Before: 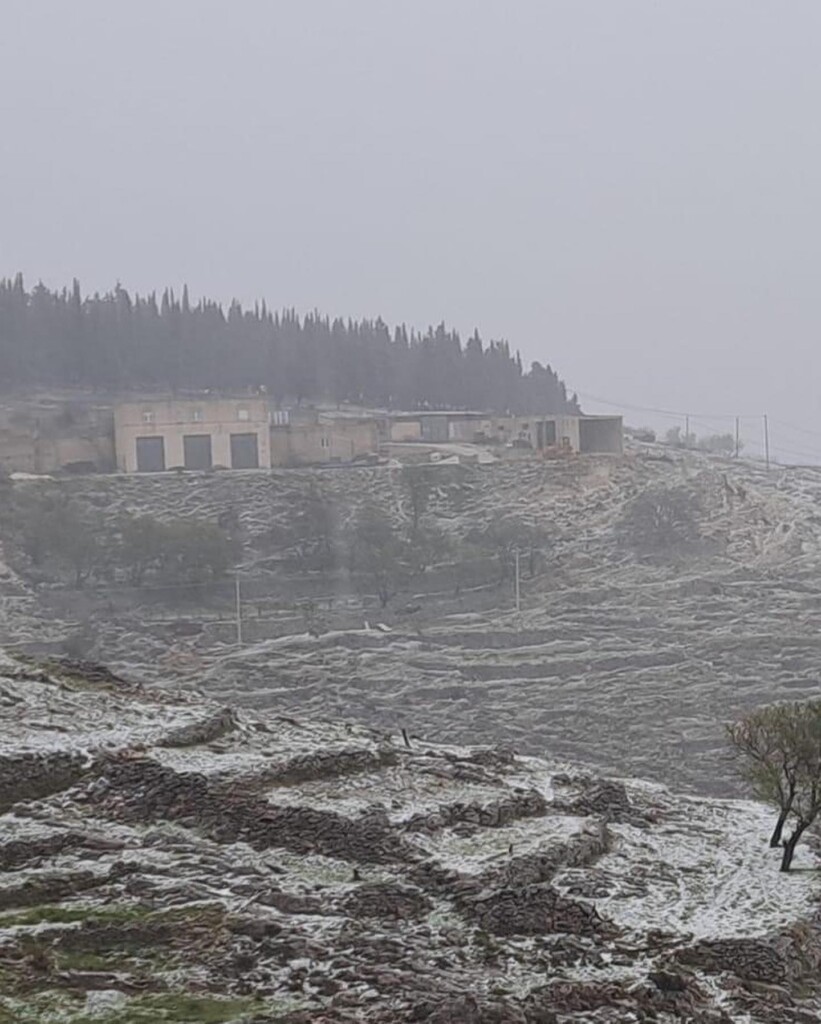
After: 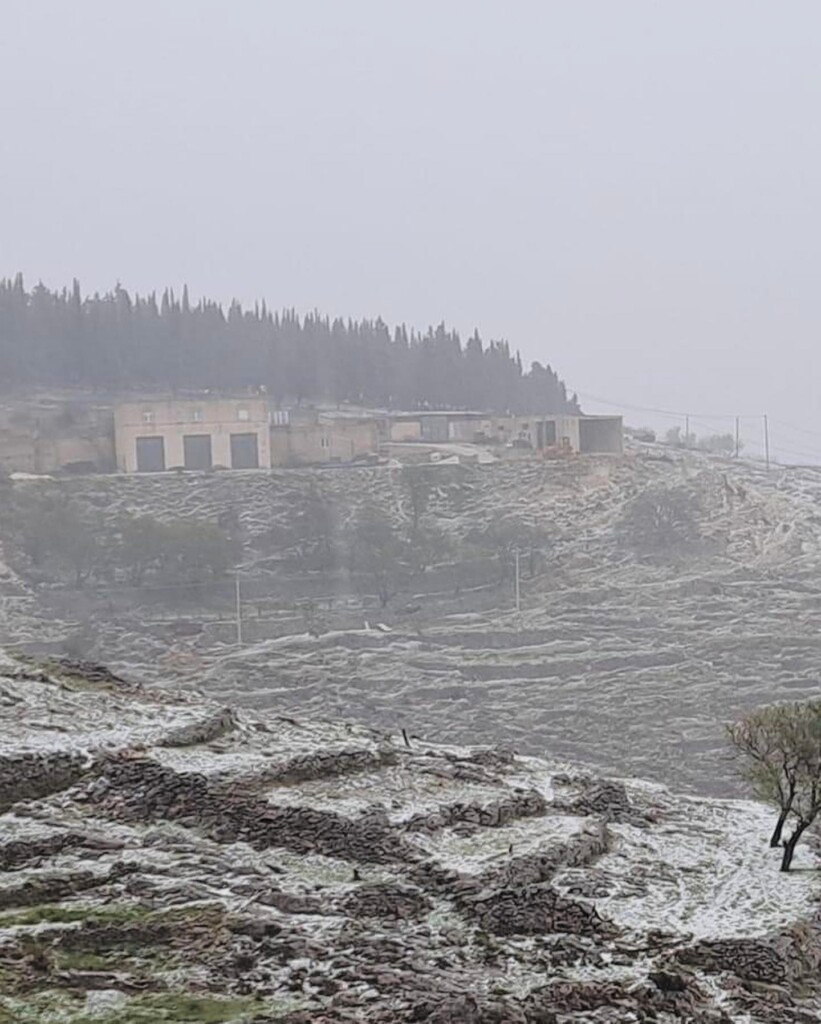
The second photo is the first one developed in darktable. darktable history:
tone curve: curves: ch0 [(0, 0) (0.088, 0.042) (0.208, 0.176) (0.257, 0.267) (0.406, 0.483) (0.489, 0.556) (0.667, 0.73) (0.793, 0.851) (0.994, 0.974)]; ch1 [(0, 0) (0.161, 0.092) (0.35, 0.33) (0.392, 0.392) (0.457, 0.467) (0.505, 0.497) (0.537, 0.518) (0.553, 0.53) (0.58, 0.567) (0.739, 0.697) (1, 1)]; ch2 [(0, 0) (0.346, 0.362) (0.448, 0.419) (0.502, 0.499) (0.533, 0.517) (0.556, 0.533) (0.629, 0.619) (0.717, 0.678) (1, 1)], color space Lab, linked channels, preserve colors none
